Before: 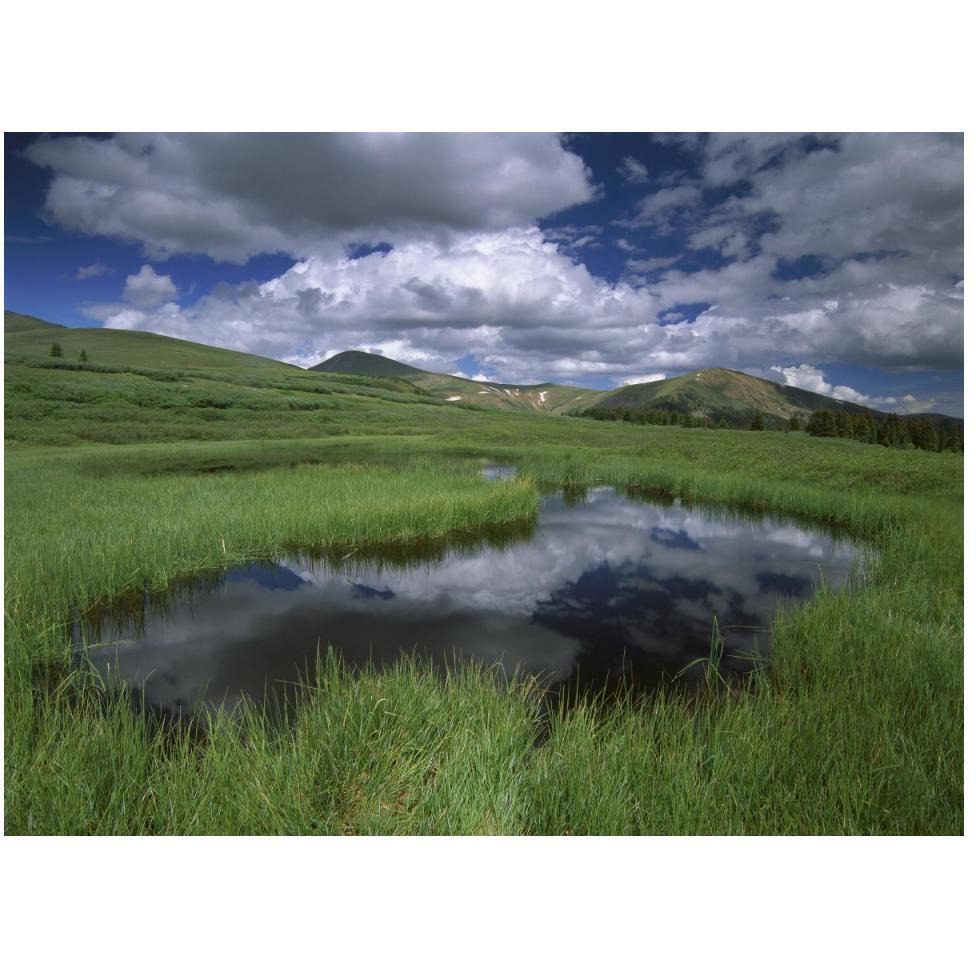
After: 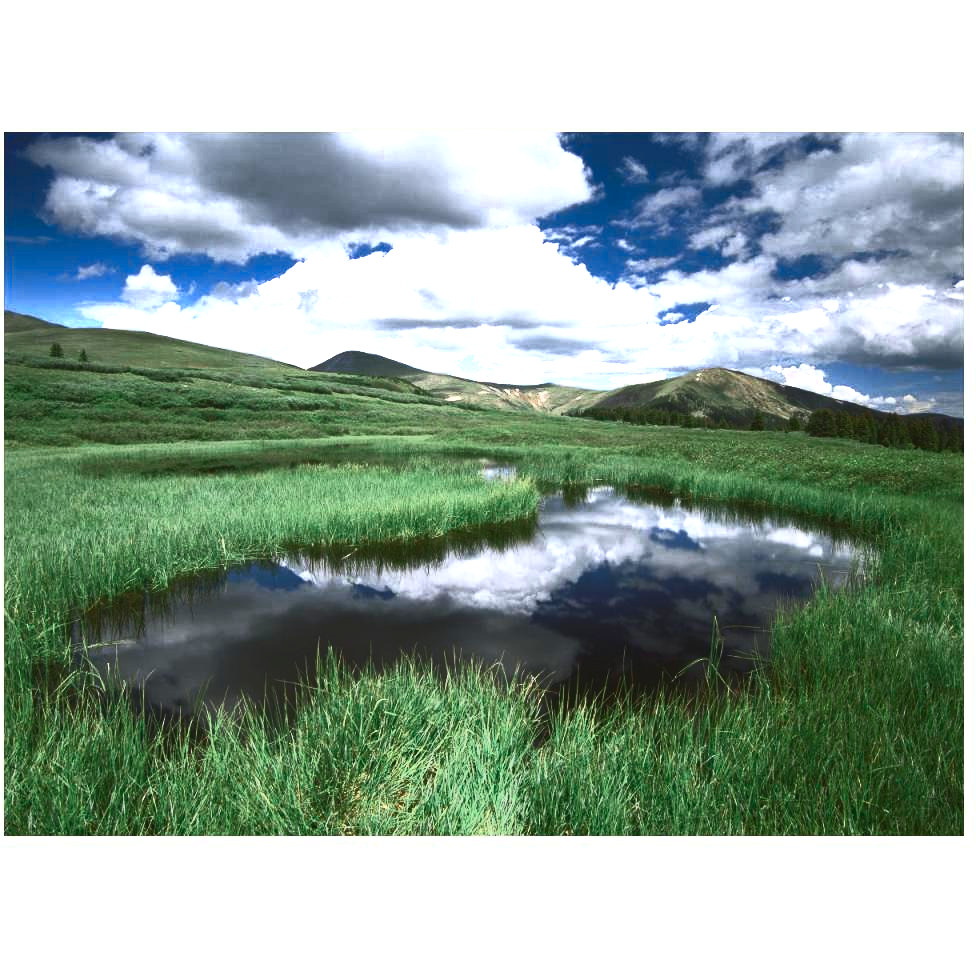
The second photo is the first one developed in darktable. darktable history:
color zones: curves: ch0 [(0, 0.466) (0.128, 0.466) (0.25, 0.5) (0.375, 0.456) (0.5, 0.5) (0.625, 0.5) (0.737, 0.652) (0.875, 0.5)]; ch1 [(0, 0.603) (0.125, 0.618) (0.261, 0.348) (0.372, 0.353) (0.497, 0.363) (0.611, 0.45) (0.731, 0.427) (0.875, 0.518) (0.998, 0.652)]; ch2 [(0, 0.559) (0.125, 0.451) (0.253, 0.564) (0.37, 0.578) (0.5, 0.466) (0.625, 0.471) (0.731, 0.471) (0.88, 0.485)]
contrast brightness saturation: contrast 0.83, brightness 0.59, saturation 0.59
